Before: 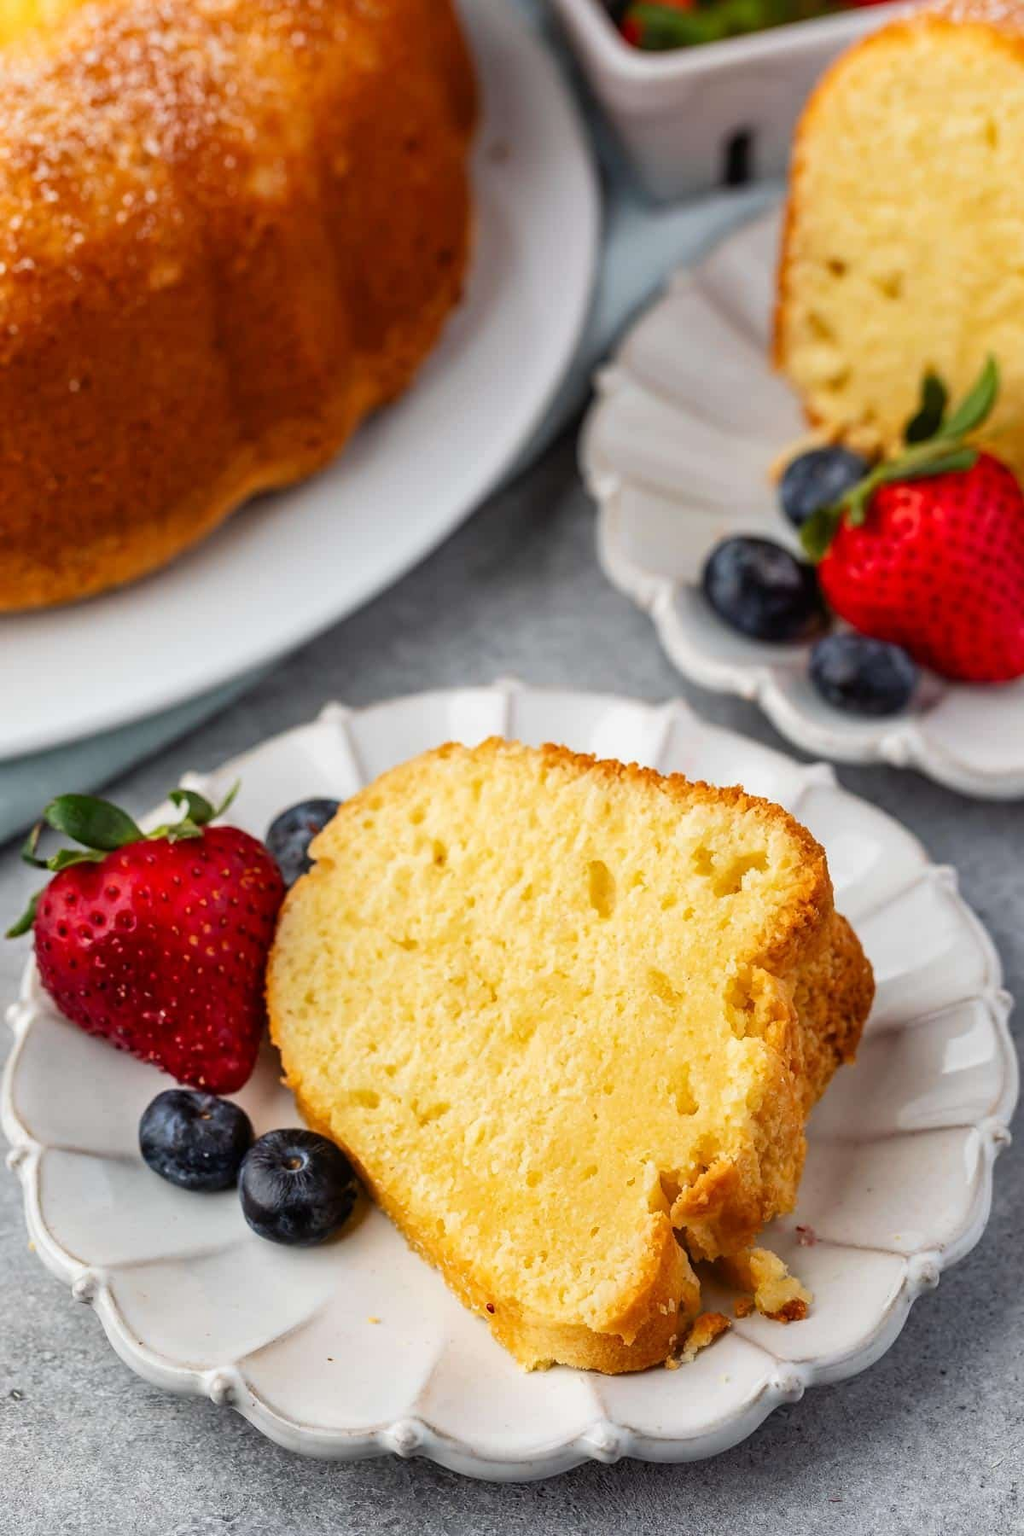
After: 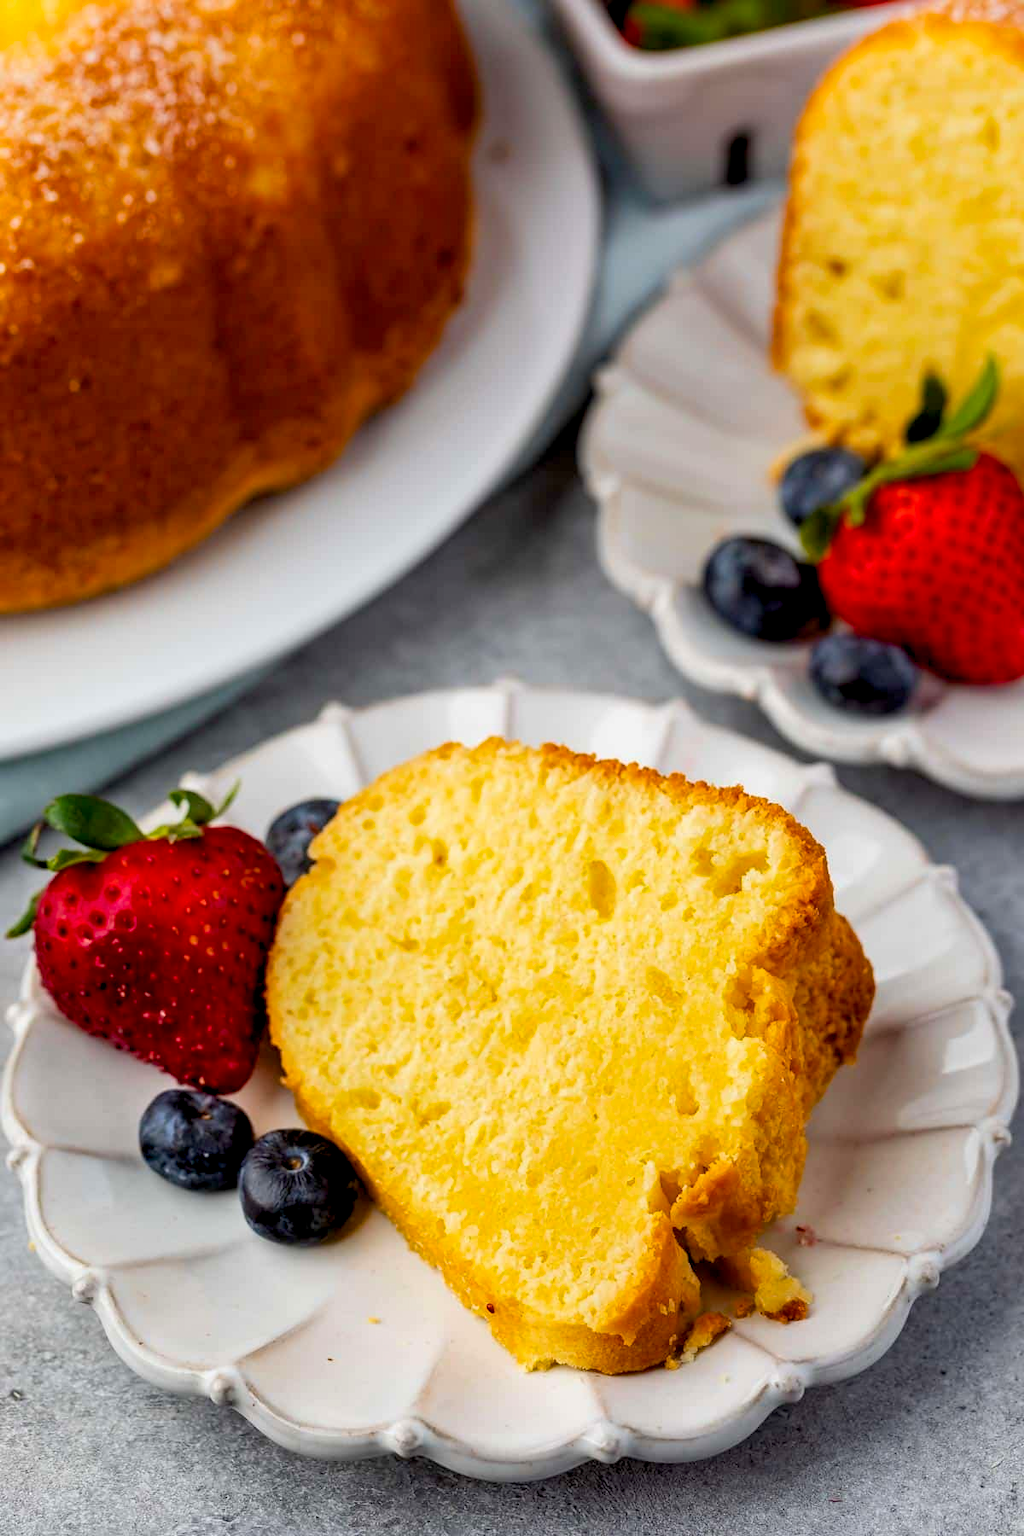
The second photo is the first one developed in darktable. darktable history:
color balance rgb: global offset › luminance -0.88%, perceptual saturation grading › global saturation 19.724%, global vibrance 15.481%
